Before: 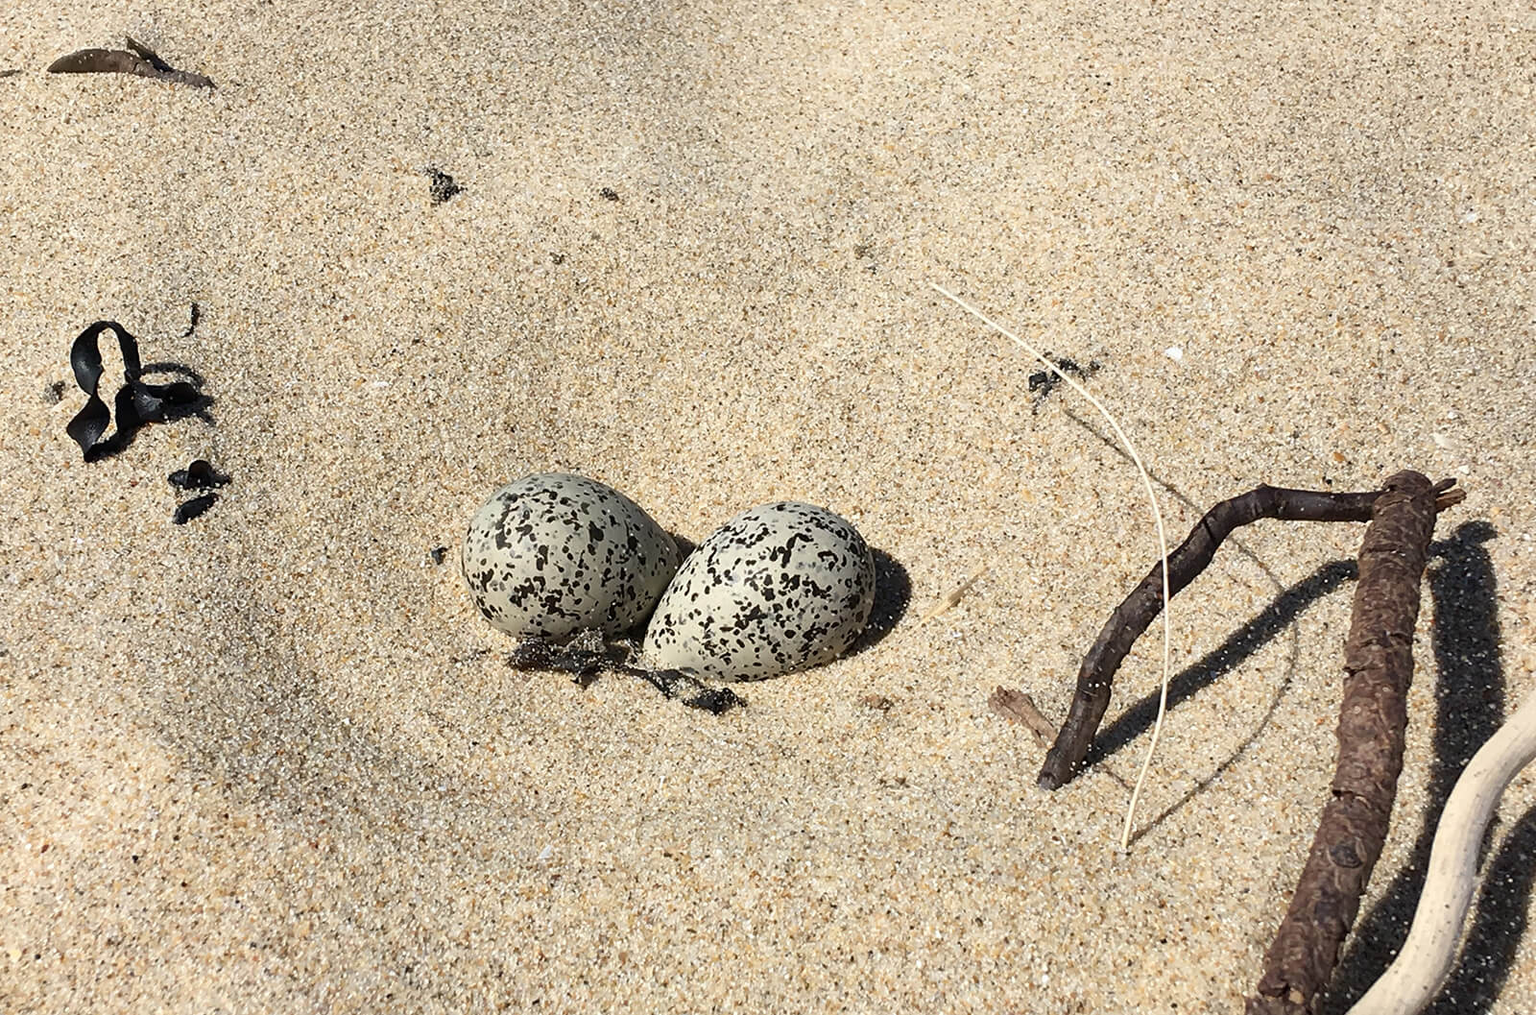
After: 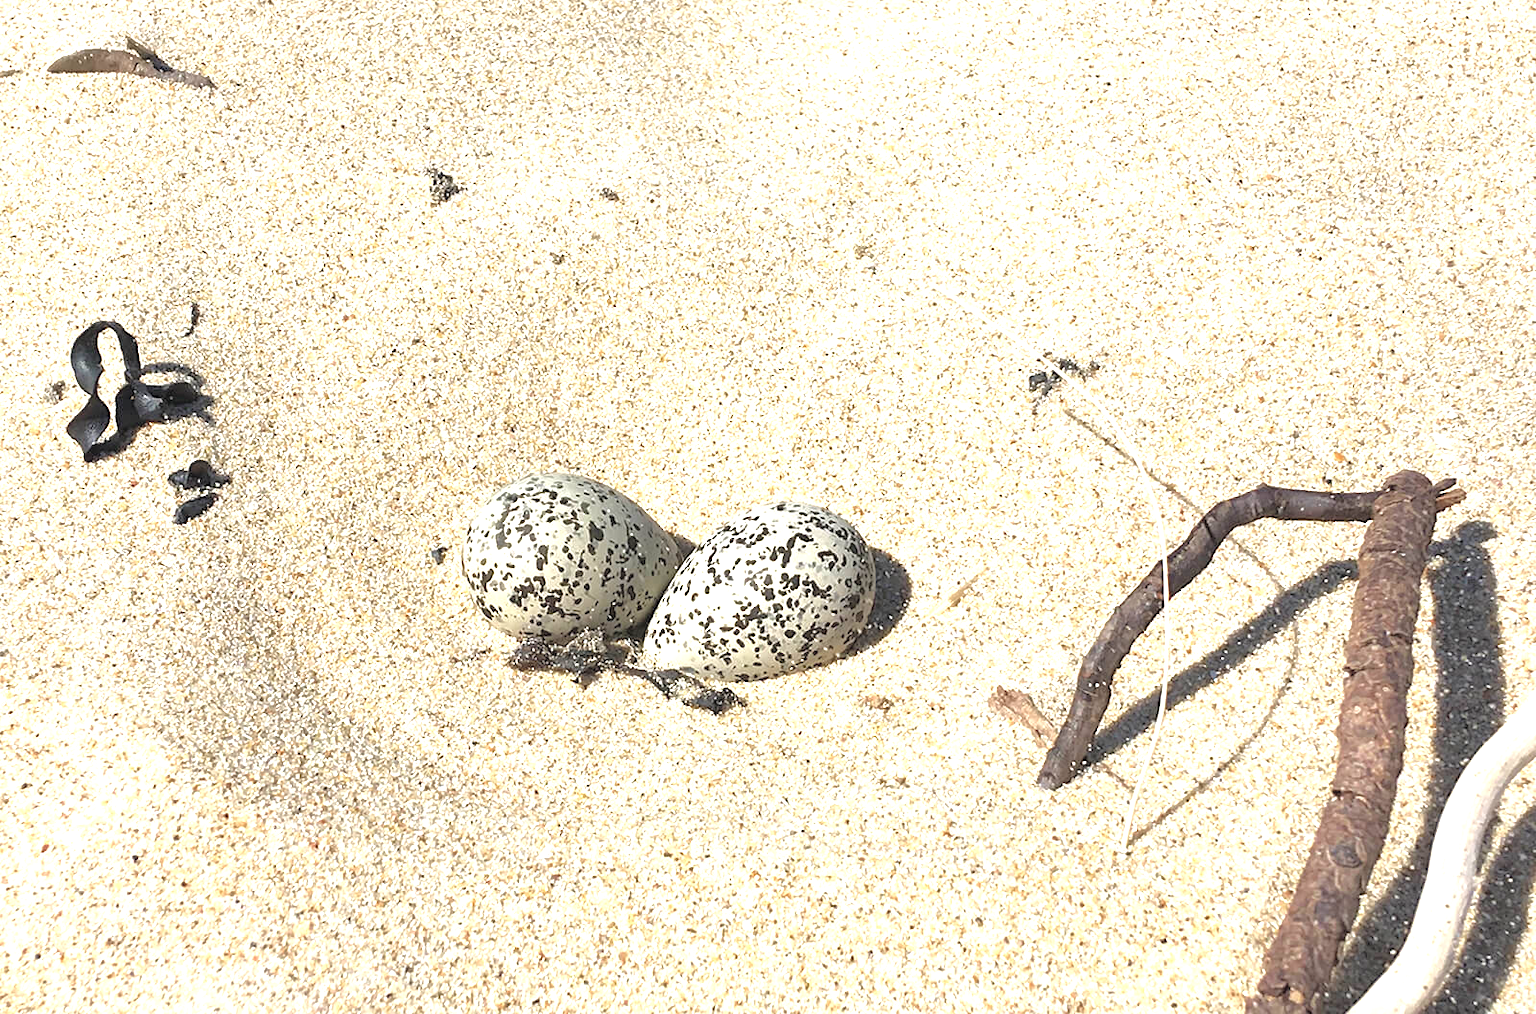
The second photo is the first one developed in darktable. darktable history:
exposure: black level correction -0.002, exposure 1.11 EV, compensate highlight preservation false
tone curve: curves: ch0 [(0, 0) (0.004, 0.008) (0.077, 0.156) (0.169, 0.29) (0.774, 0.774) (1, 1)], color space Lab, independent channels, preserve colors none
